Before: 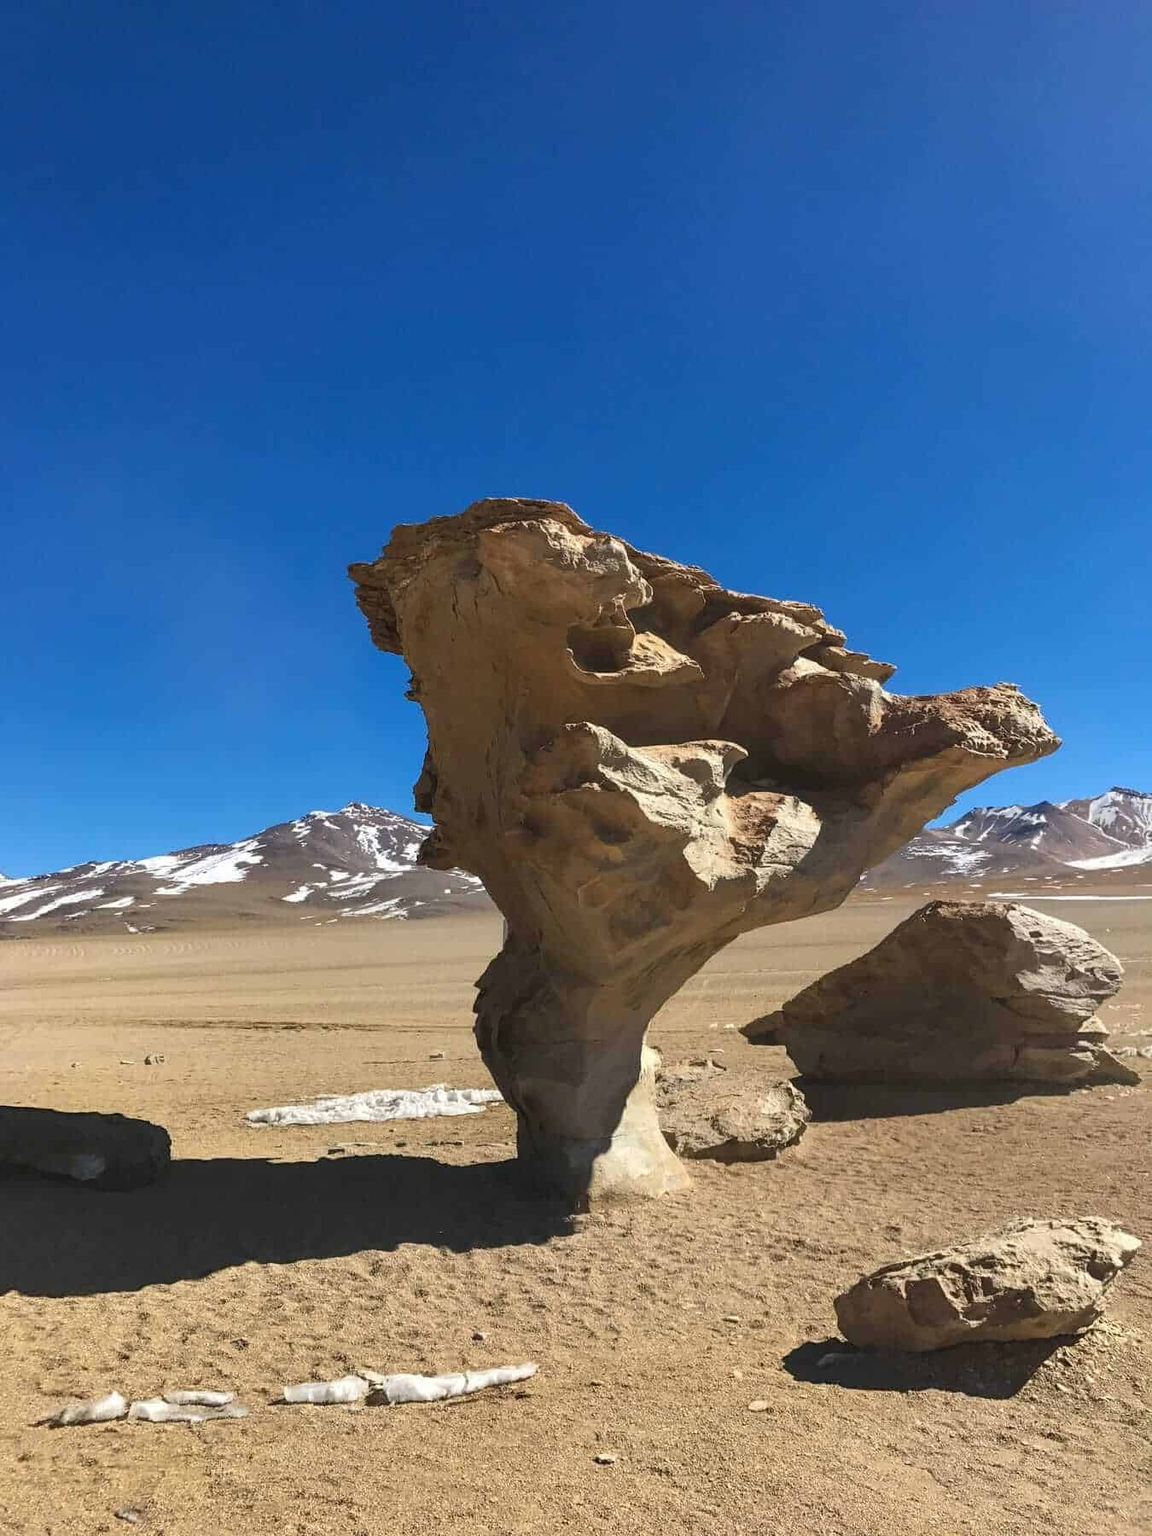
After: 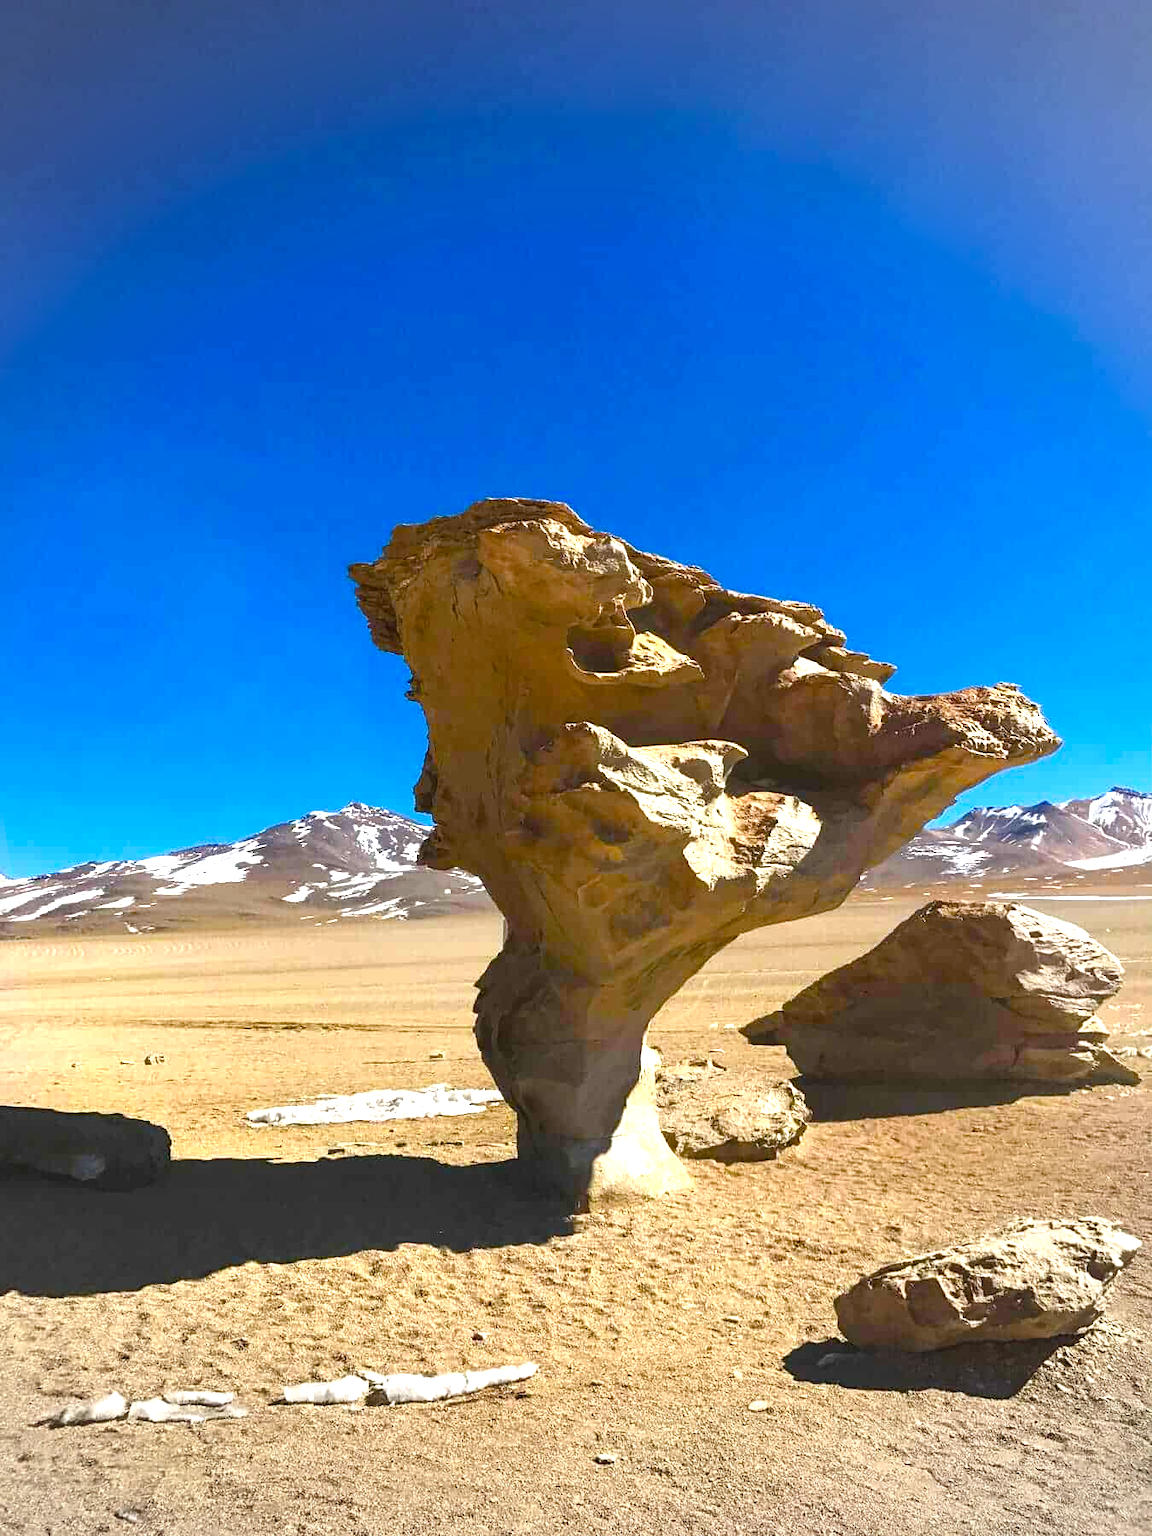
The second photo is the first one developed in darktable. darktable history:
color balance rgb: perceptual saturation grading › global saturation 20%, perceptual saturation grading › highlights -14.354%, perceptual saturation grading › shadows 49.308%, perceptual brilliance grading › global brilliance 25.274%, global vibrance 20%
contrast brightness saturation: contrast 0.006, saturation -0.055
vignetting: fall-off start 74.88%, brightness -0.278, width/height ratio 1.081, unbound false
